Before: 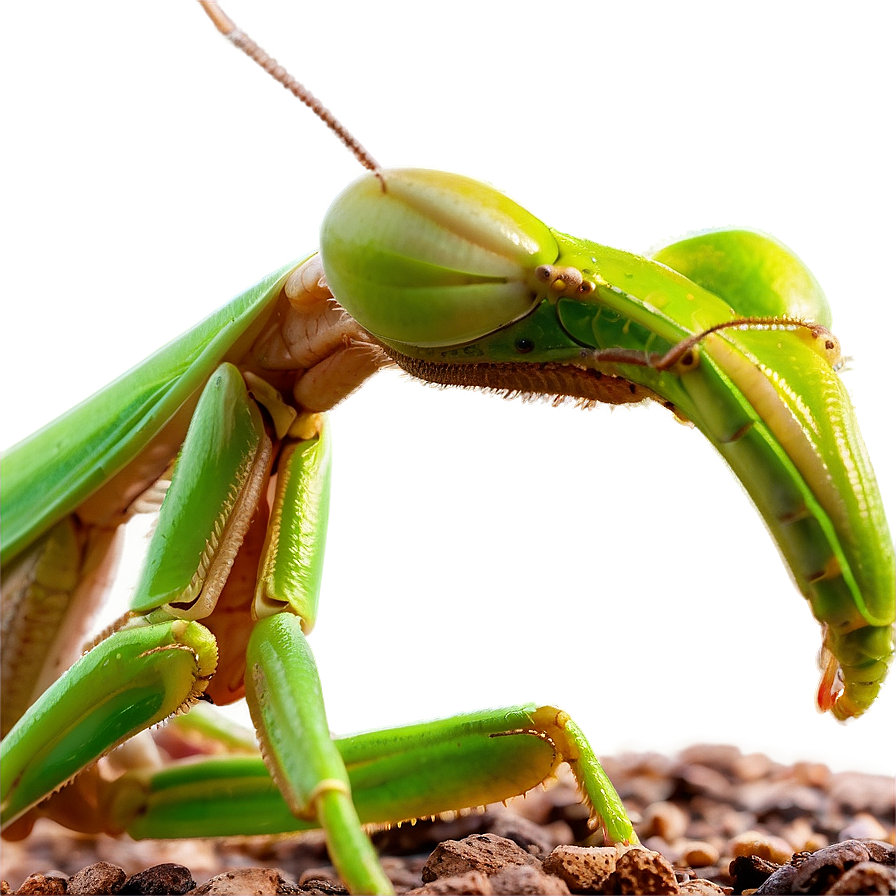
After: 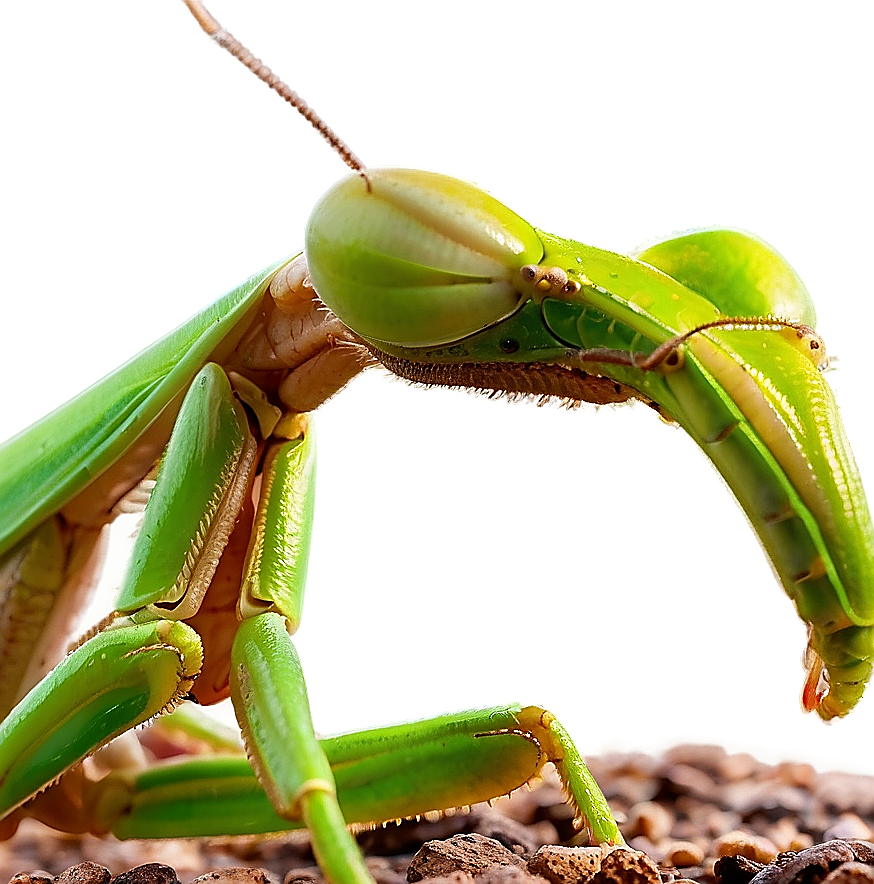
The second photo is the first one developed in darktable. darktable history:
crop and rotate: left 1.774%, right 0.633%, bottom 1.28%
sharpen: radius 1.4, amount 1.25, threshold 0.7
